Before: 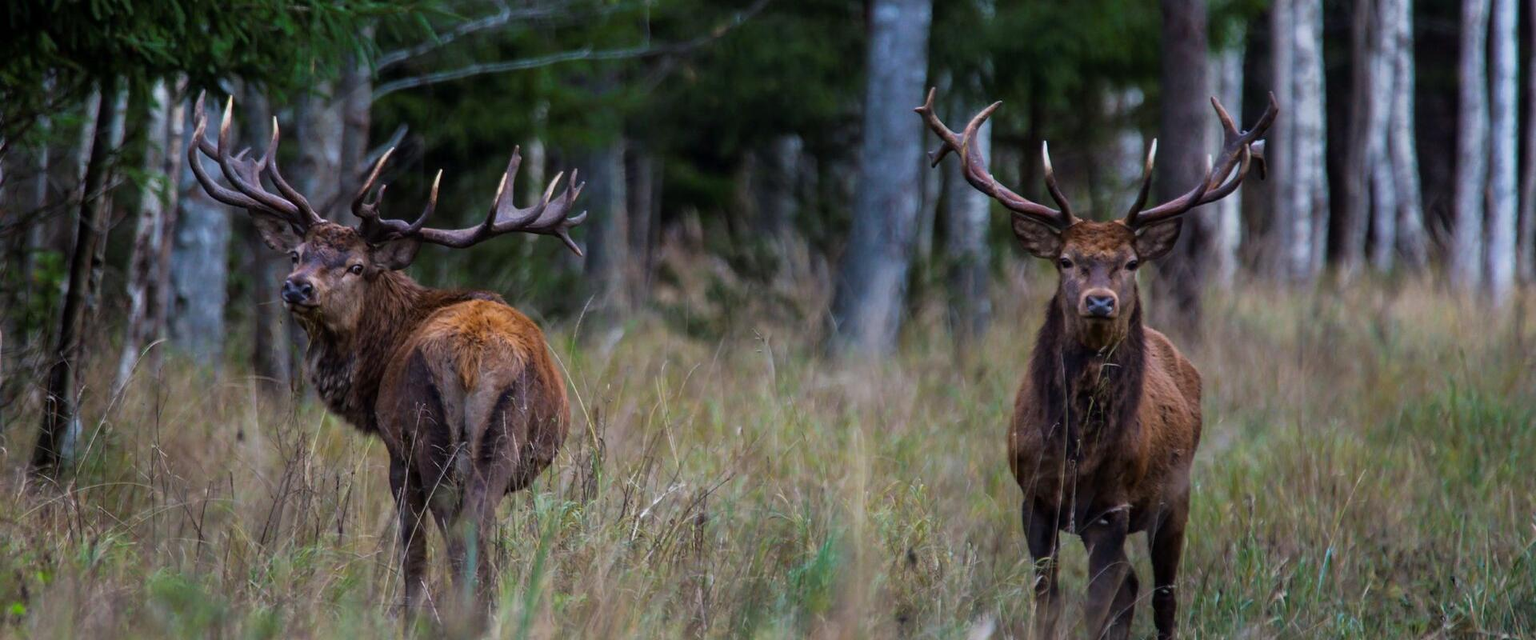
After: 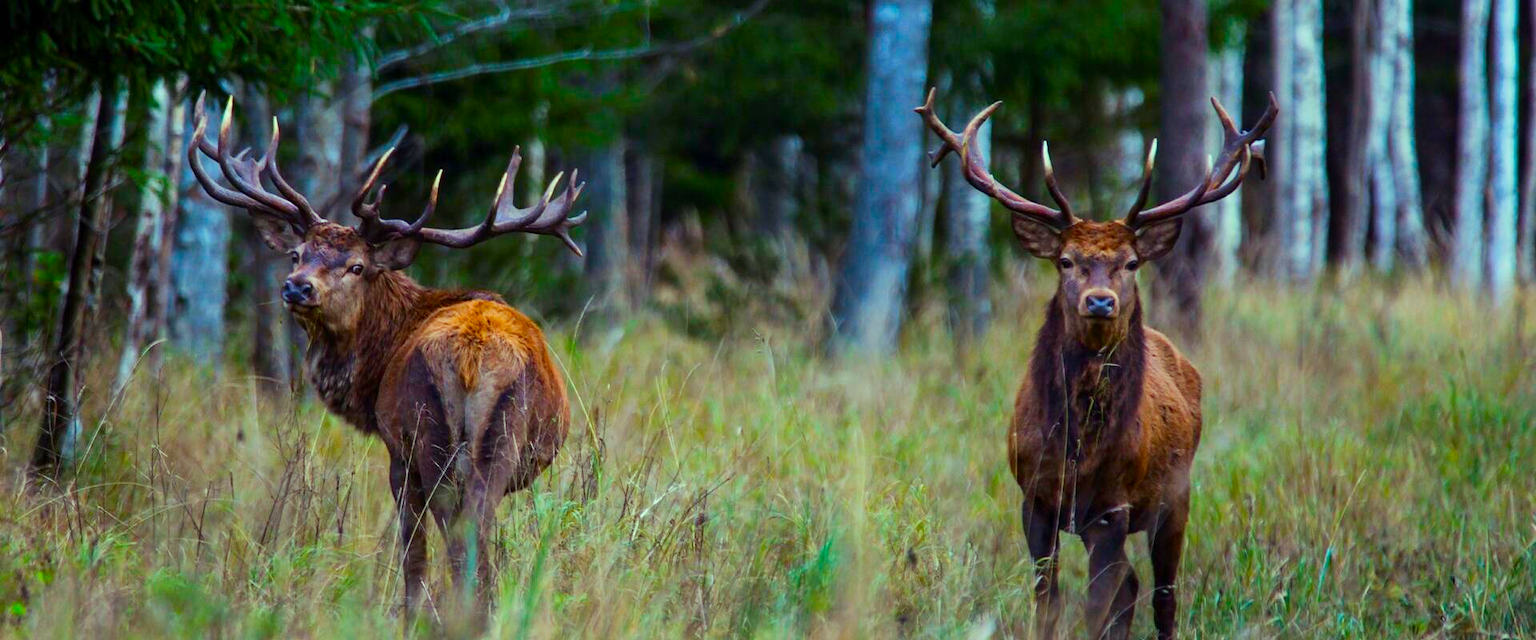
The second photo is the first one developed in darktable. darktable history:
contrast brightness saturation: contrast 0.087, saturation 0.278
color balance rgb: highlights gain › luminance 15.683%, highlights gain › chroma 6.906%, highlights gain › hue 124.7°, perceptual saturation grading › global saturation 20%, perceptual saturation grading › highlights -25.168%, perceptual saturation grading › shadows 24.704%, perceptual brilliance grading › mid-tones 10.999%, perceptual brilliance grading › shadows 15.812%
